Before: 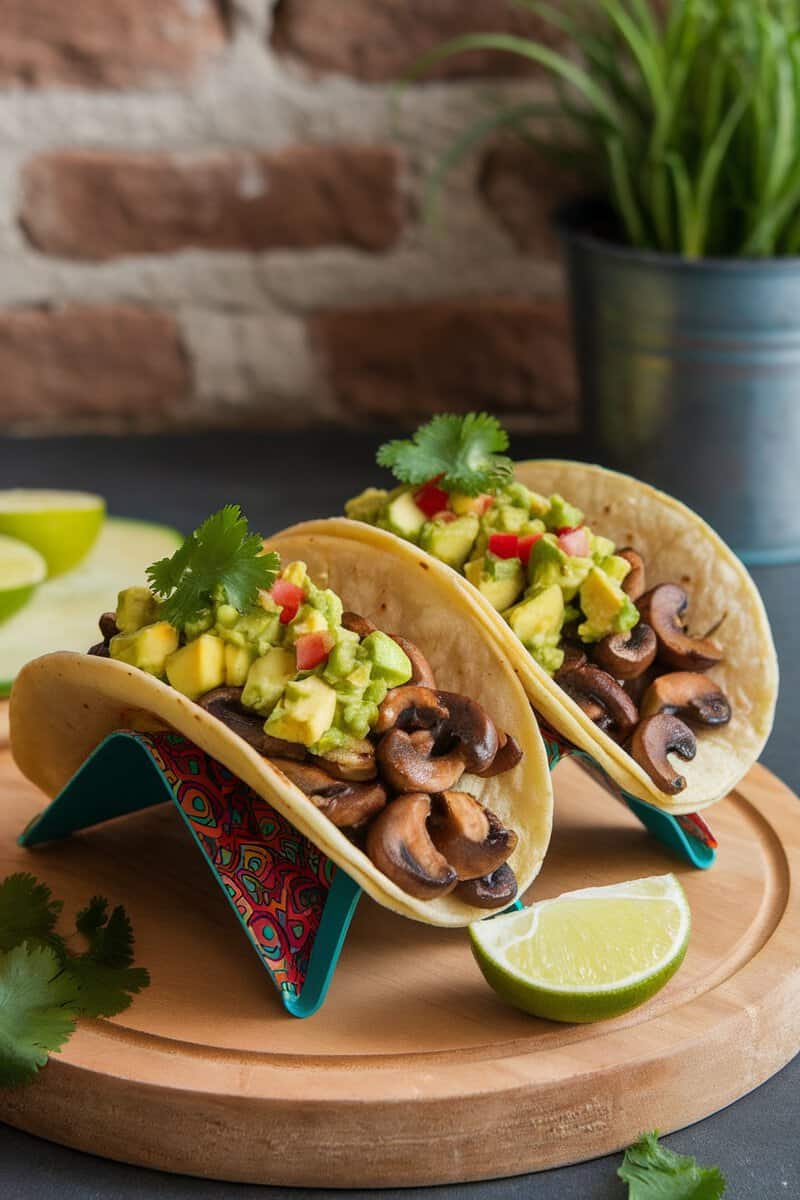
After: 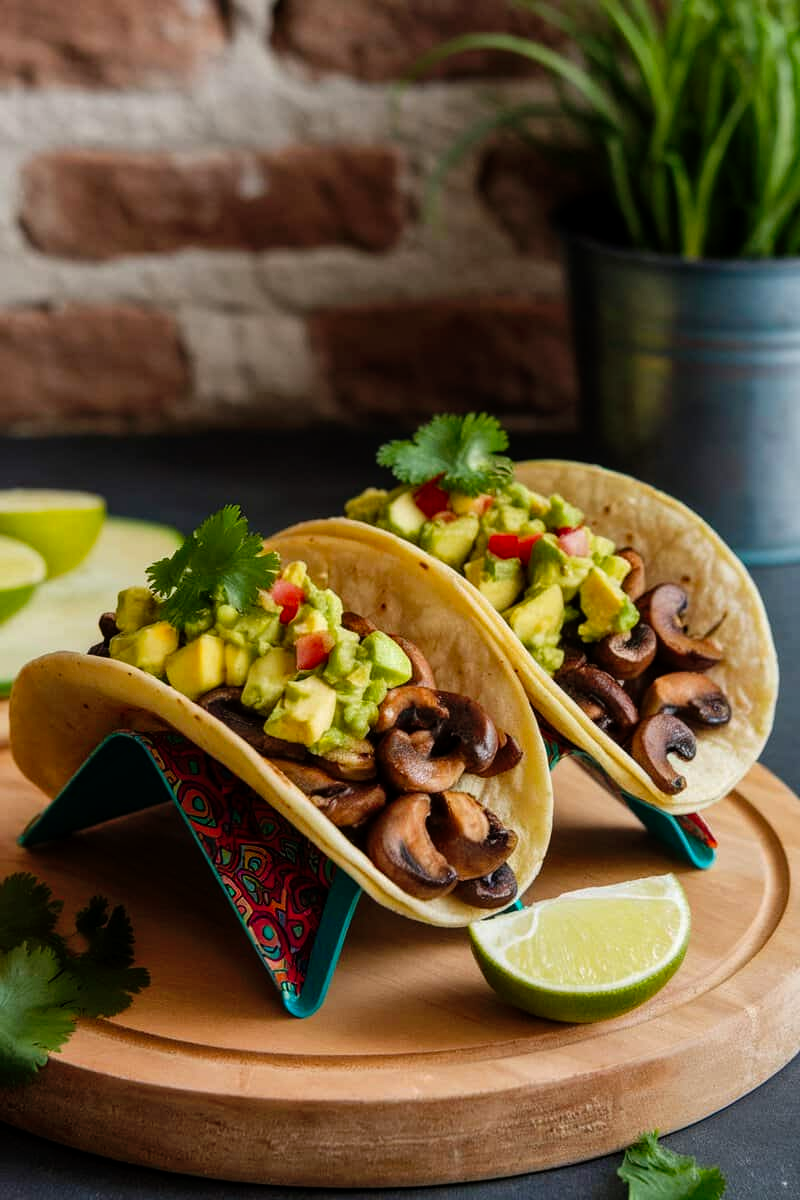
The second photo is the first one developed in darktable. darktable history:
tone curve: curves: ch0 [(0, 0) (0.003, 0.001) (0.011, 0.004) (0.025, 0.011) (0.044, 0.021) (0.069, 0.028) (0.1, 0.036) (0.136, 0.051) (0.177, 0.085) (0.224, 0.127) (0.277, 0.193) (0.335, 0.266) (0.399, 0.338) (0.468, 0.419) (0.543, 0.504) (0.623, 0.593) (0.709, 0.689) (0.801, 0.784) (0.898, 0.888) (1, 1)], preserve colors none
local contrast: highlights 100%, shadows 100%, detail 120%, midtone range 0.2
